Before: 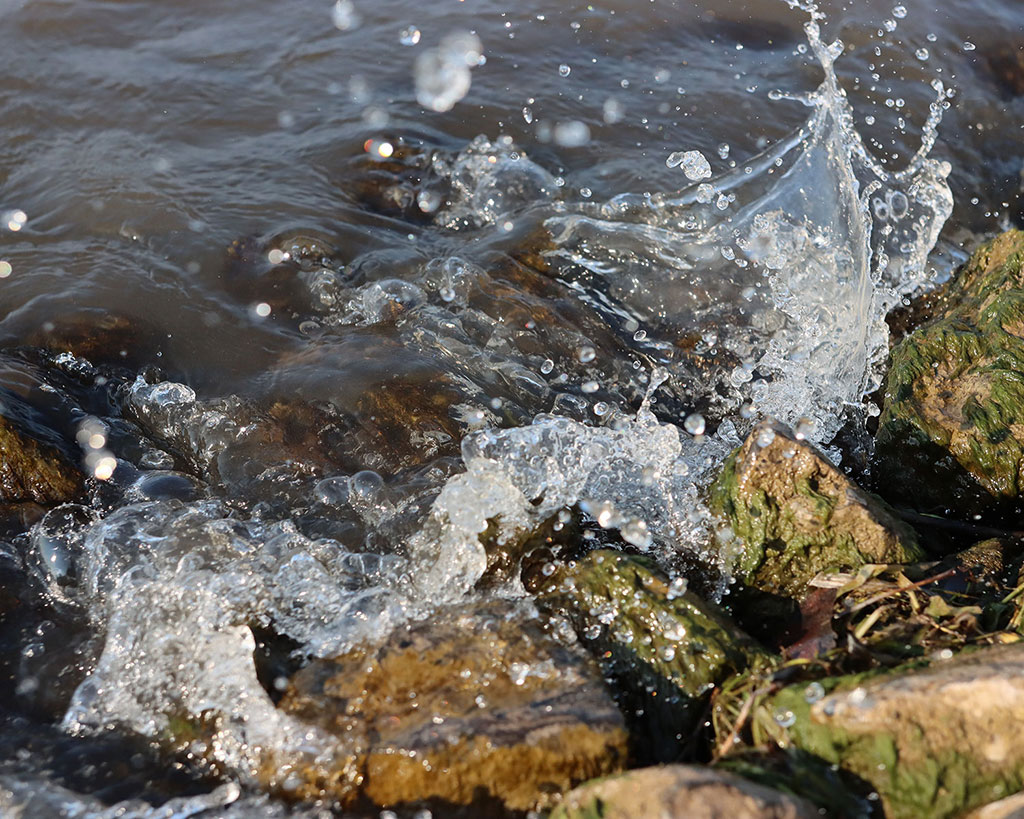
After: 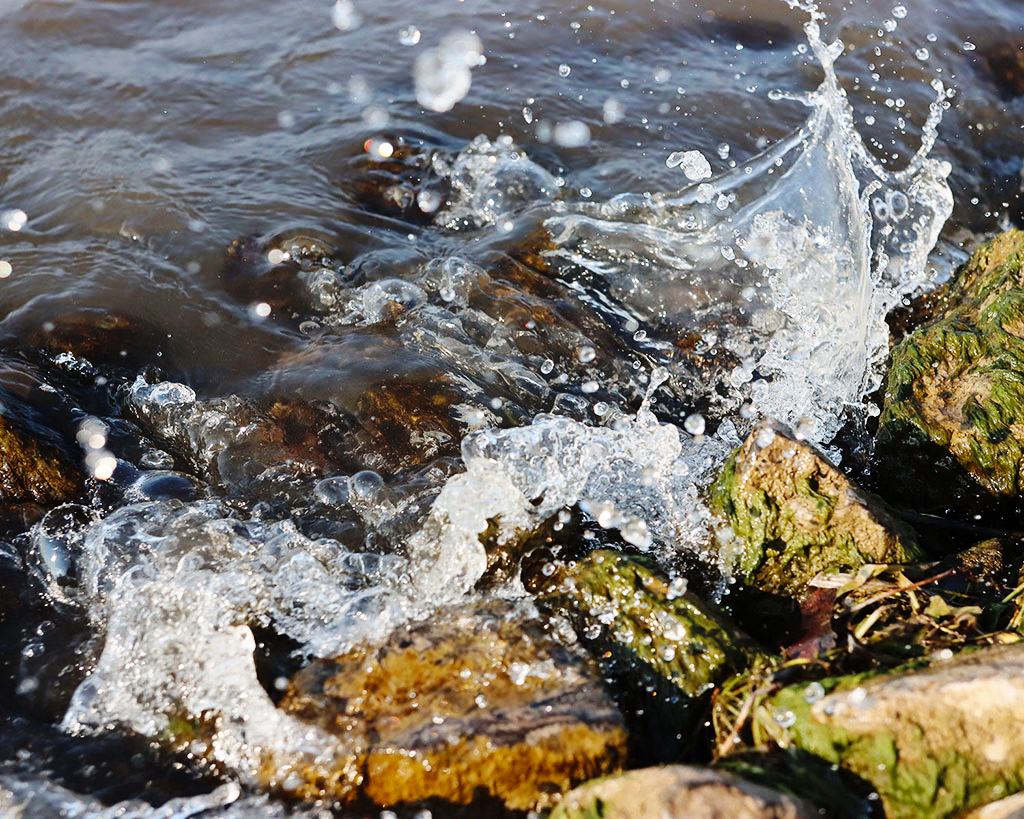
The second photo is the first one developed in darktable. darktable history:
color zones: curves: ch0 [(0.25, 0.5) (0.463, 0.627) (0.484, 0.637) (0.75, 0.5)]
base curve: curves: ch0 [(0, 0) (0.036, 0.025) (0.121, 0.166) (0.206, 0.329) (0.605, 0.79) (1, 1)], preserve colors none
